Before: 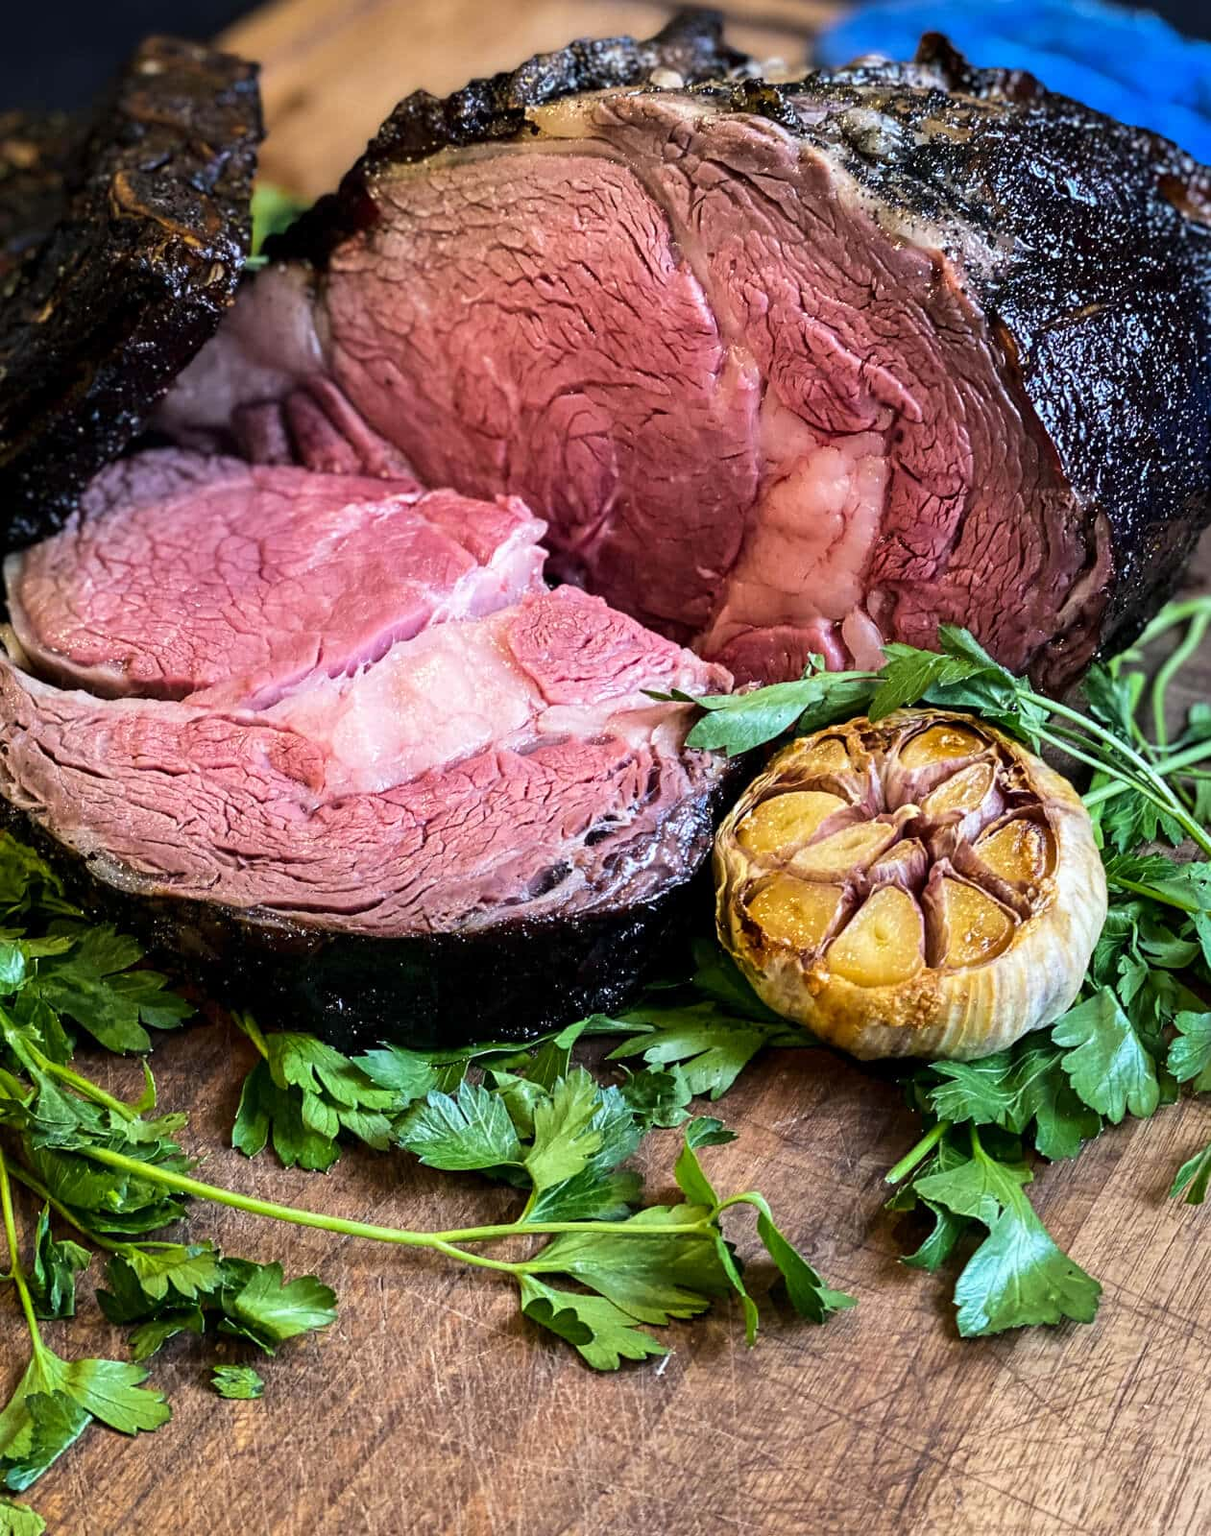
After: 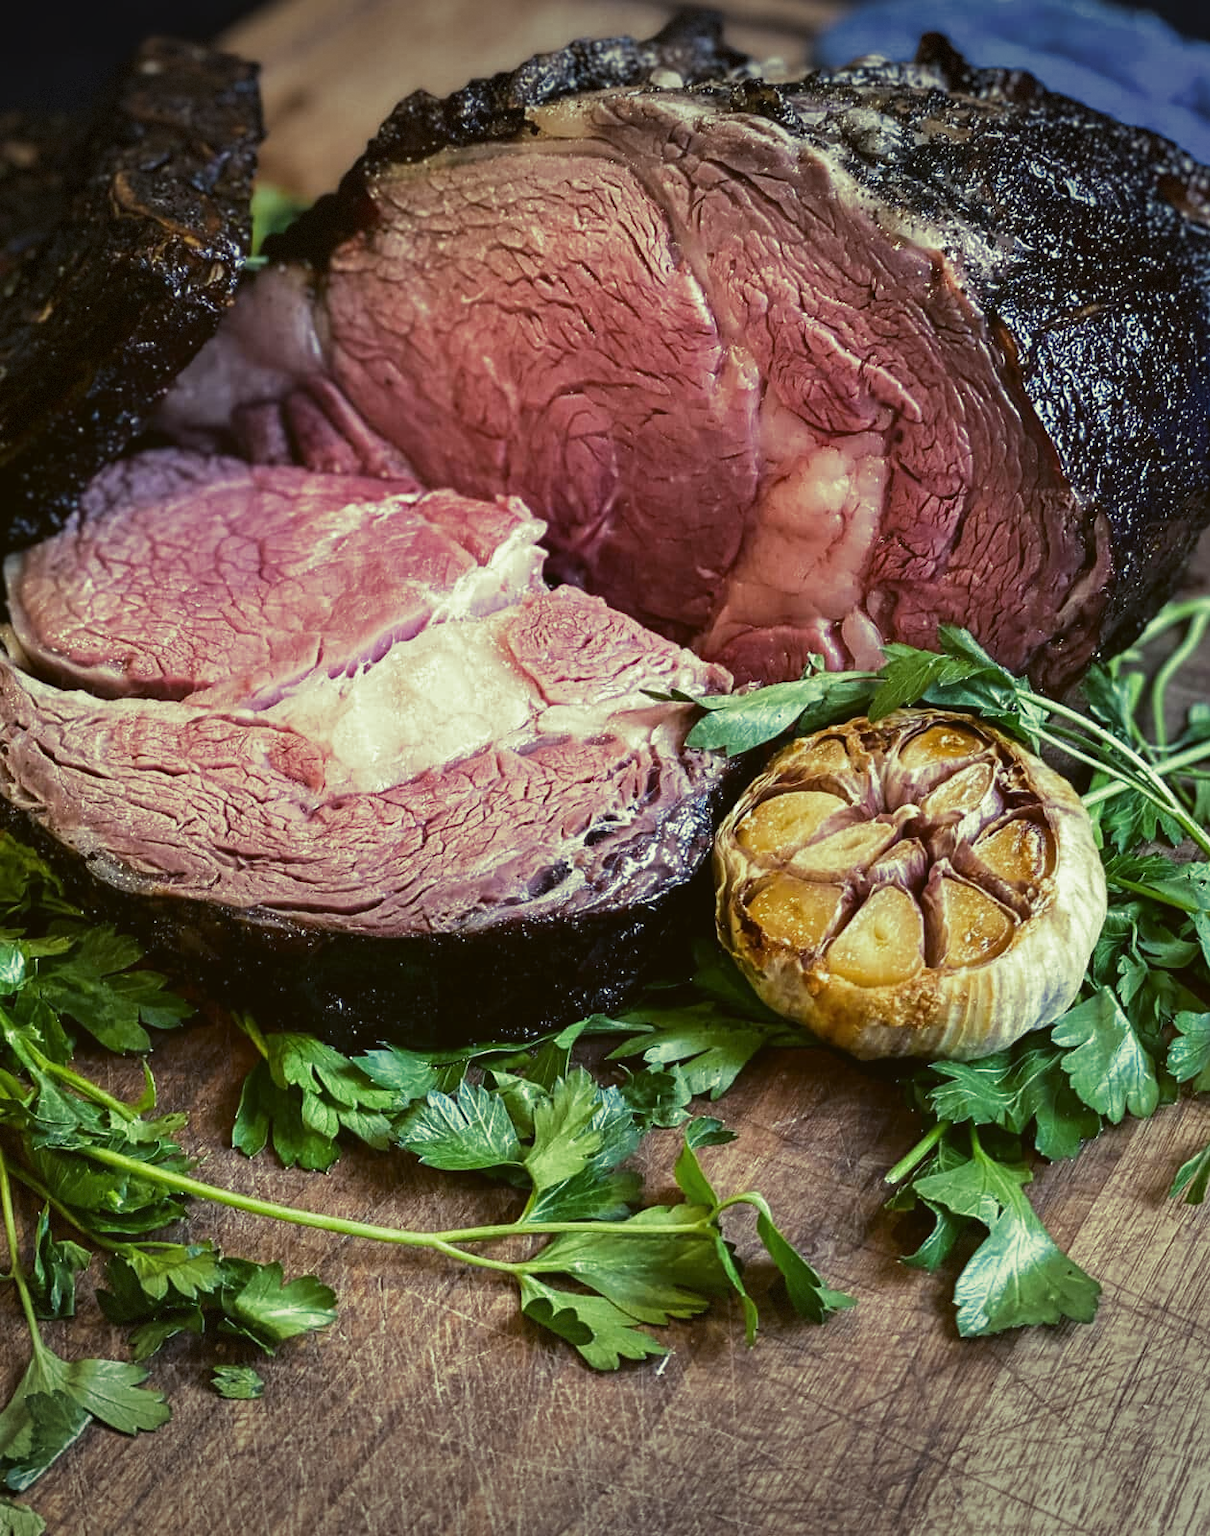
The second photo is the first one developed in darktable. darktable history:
vignetting: fall-off start 100%, brightness -0.406, saturation -0.3, width/height ratio 1.324, dithering 8-bit output, unbound false
tone curve: curves: ch0 [(0, 0) (0.8, 0.757) (1, 1)], color space Lab, linked channels, preserve colors none
color zones: curves: ch0 [(0, 0.5) (0.143, 0.5) (0.286, 0.5) (0.429, 0.5) (0.571, 0.5) (0.714, 0.476) (0.857, 0.5) (1, 0.5)]; ch2 [(0, 0.5) (0.143, 0.5) (0.286, 0.5) (0.429, 0.5) (0.571, 0.5) (0.714, 0.487) (0.857, 0.5) (1, 0.5)]
split-toning: shadows › hue 290.82°, shadows › saturation 0.34, highlights › saturation 0.38, balance 0, compress 50%
color balance: lift [1.004, 1.002, 1.002, 0.998], gamma [1, 1.007, 1.002, 0.993], gain [1, 0.977, 1.013, 1.023], contrast -3.64%
local contrast: mode bilateral grid, contrast 100, coarseness 100, detail 91%, midtone range 0.2
